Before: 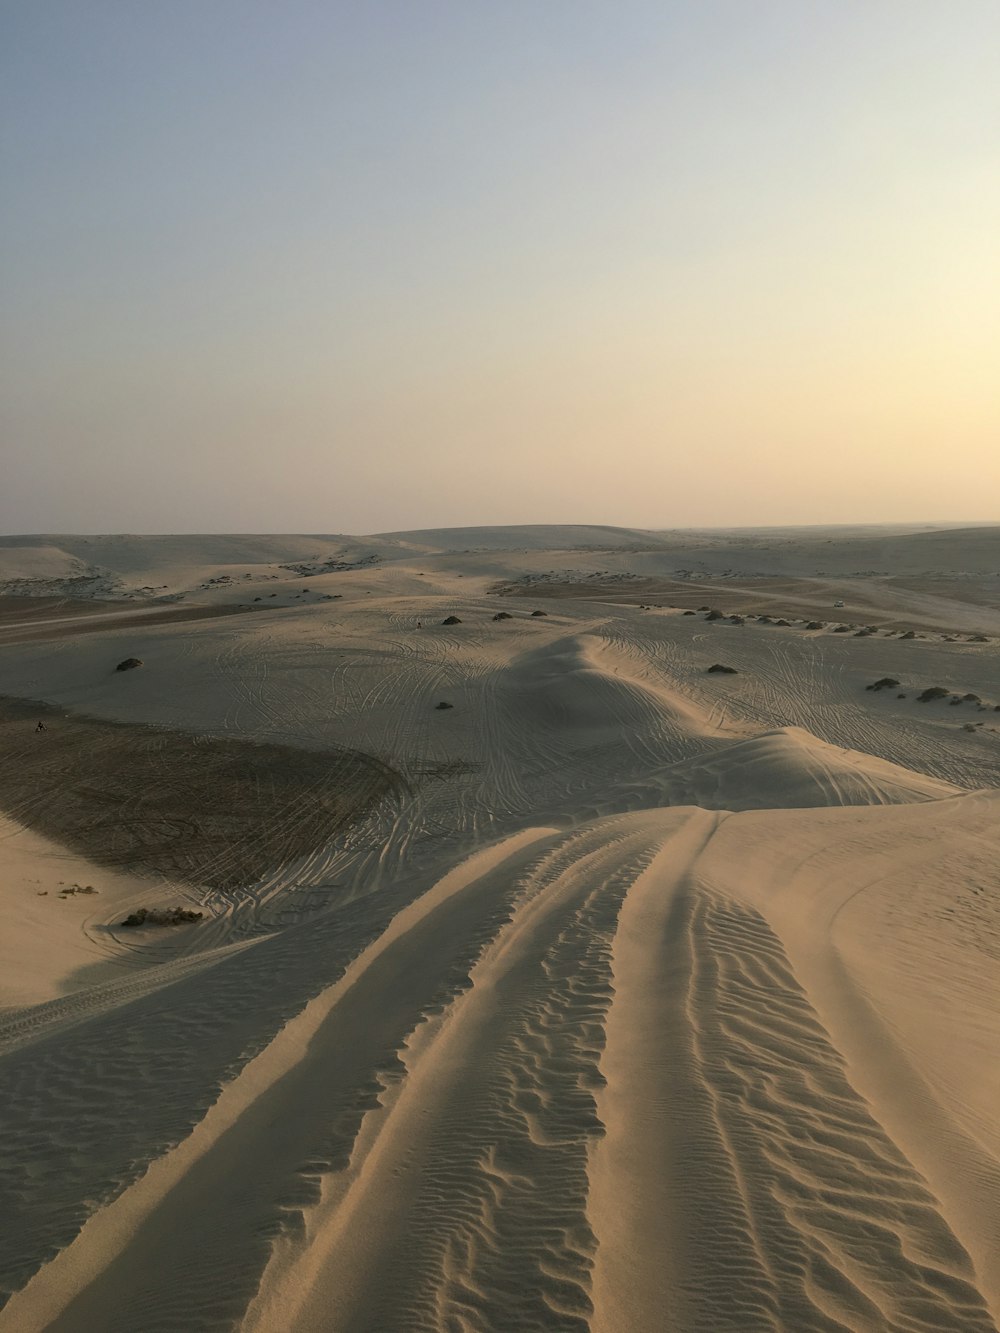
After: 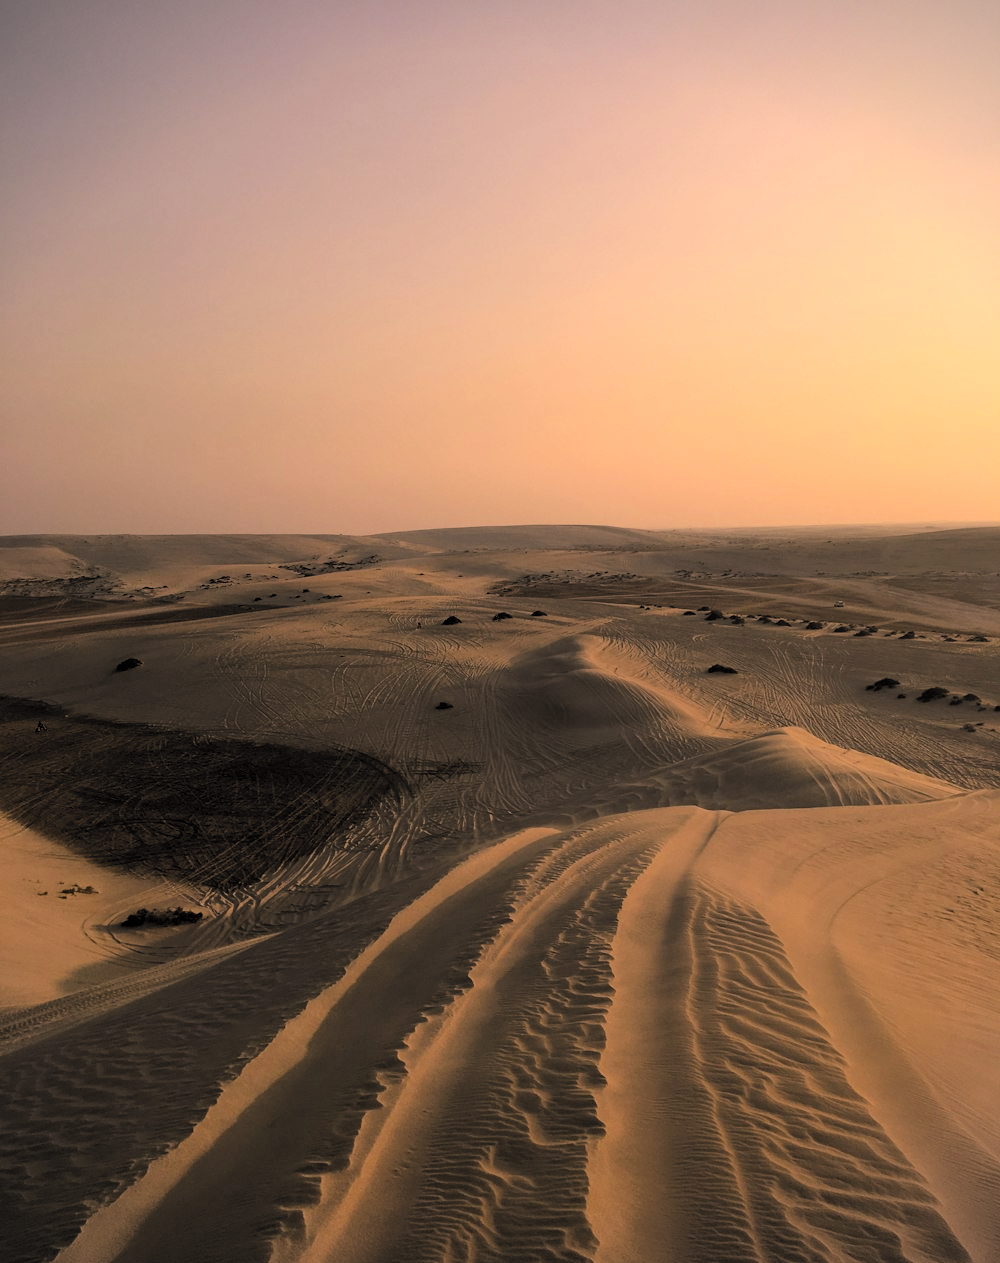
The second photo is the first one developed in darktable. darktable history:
crop and rotate: top 0.008%, bottom 5.218%
filmic rgb: black relative exposure -5.06 EV, white relative exposure 3.19 EV, hardness 3.42, contrast 1.197, highlights saturation mix -30.57%, color science v6 (2022)
color correction: highlights a* 22.06, highlights b* 22.43
vignetting: fall-off start 91.99%
